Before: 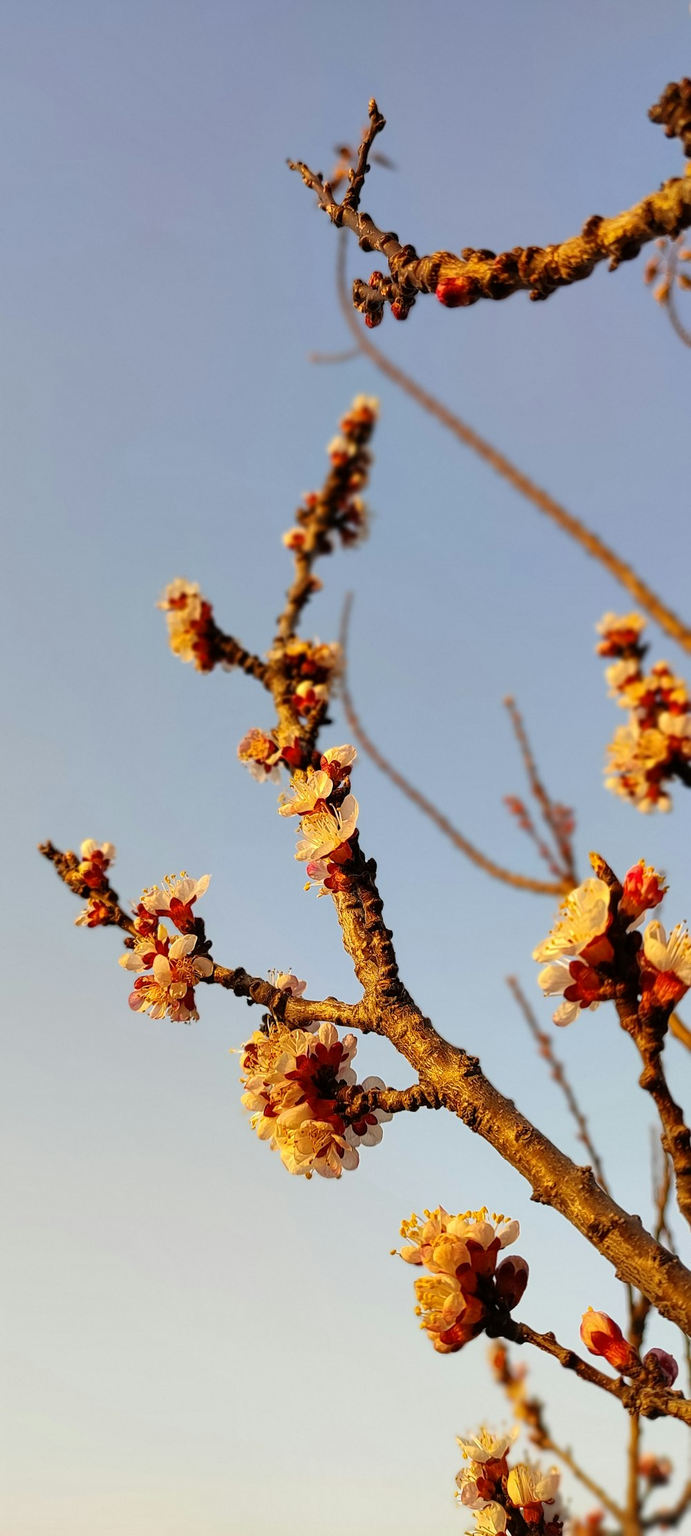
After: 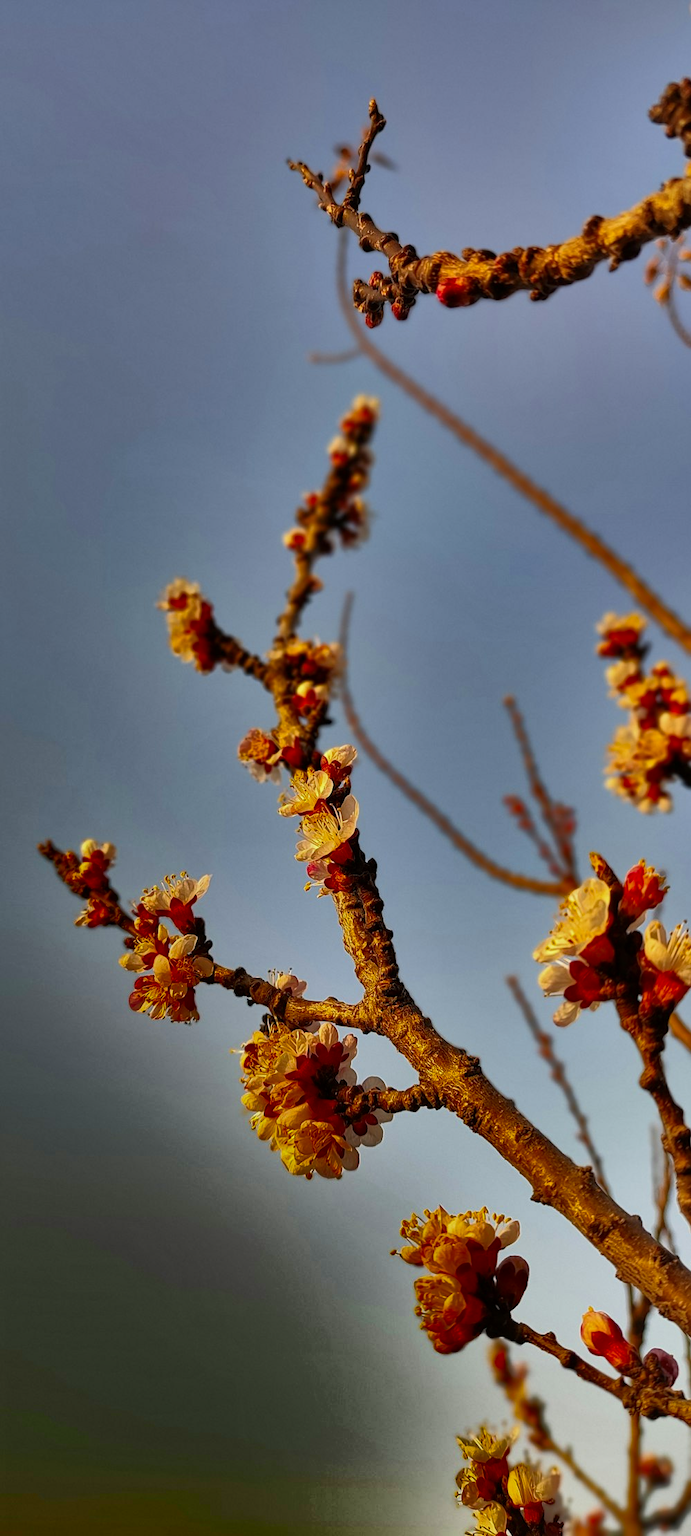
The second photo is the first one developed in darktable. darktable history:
shadows and highlights: radius 123.98, shadows 100, white point adjustment -3, highlights -100, highlights color adjustment 89.84%, soften with gaussian
white balance: red 1, blue 1
